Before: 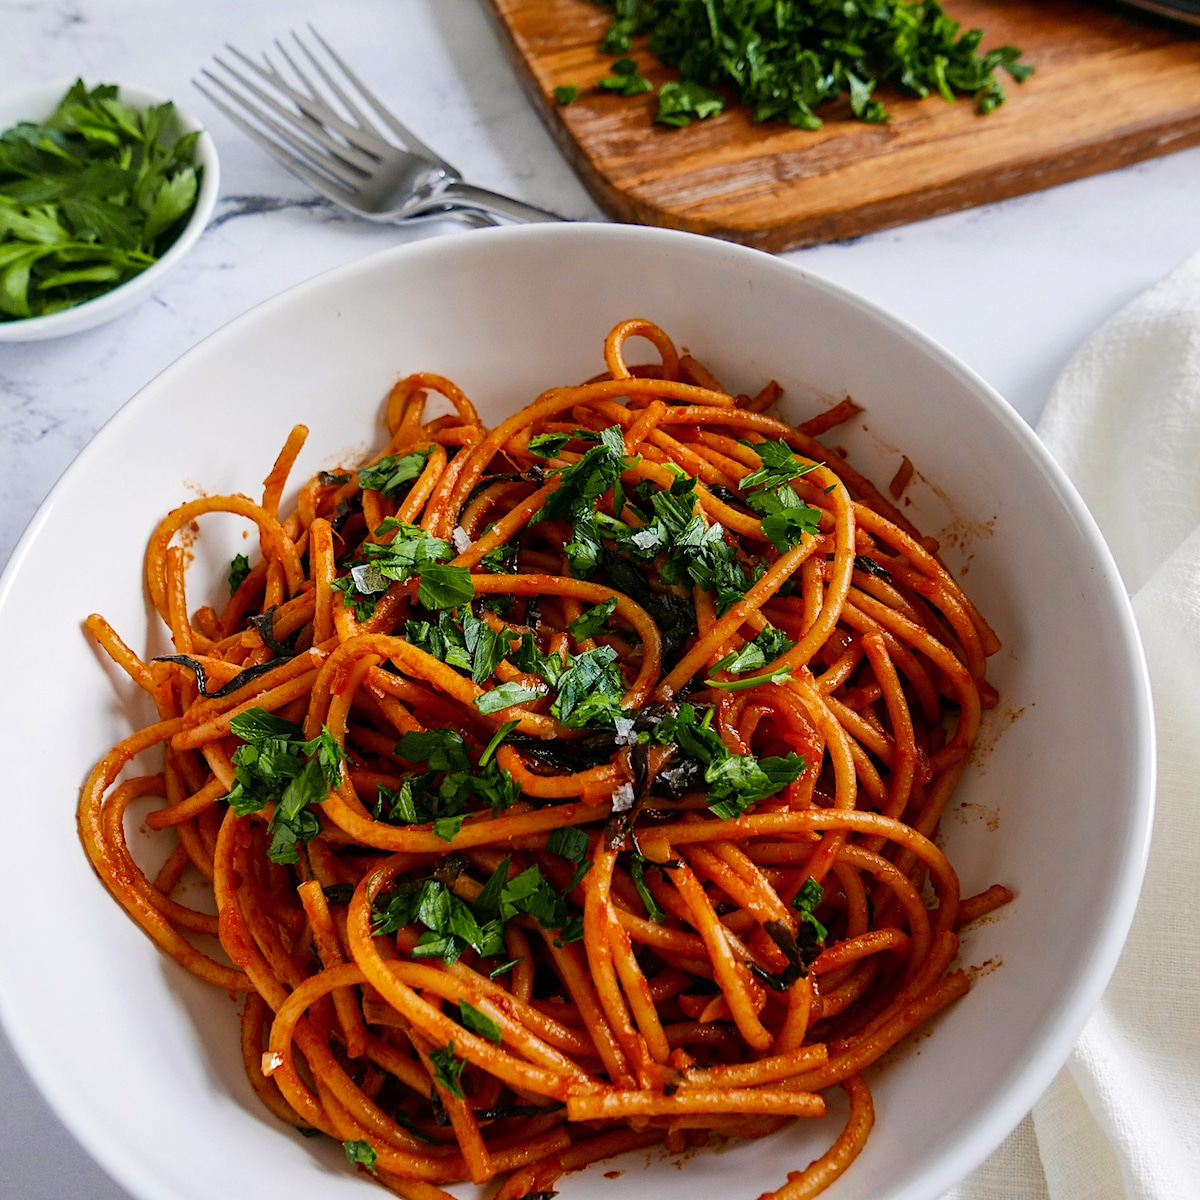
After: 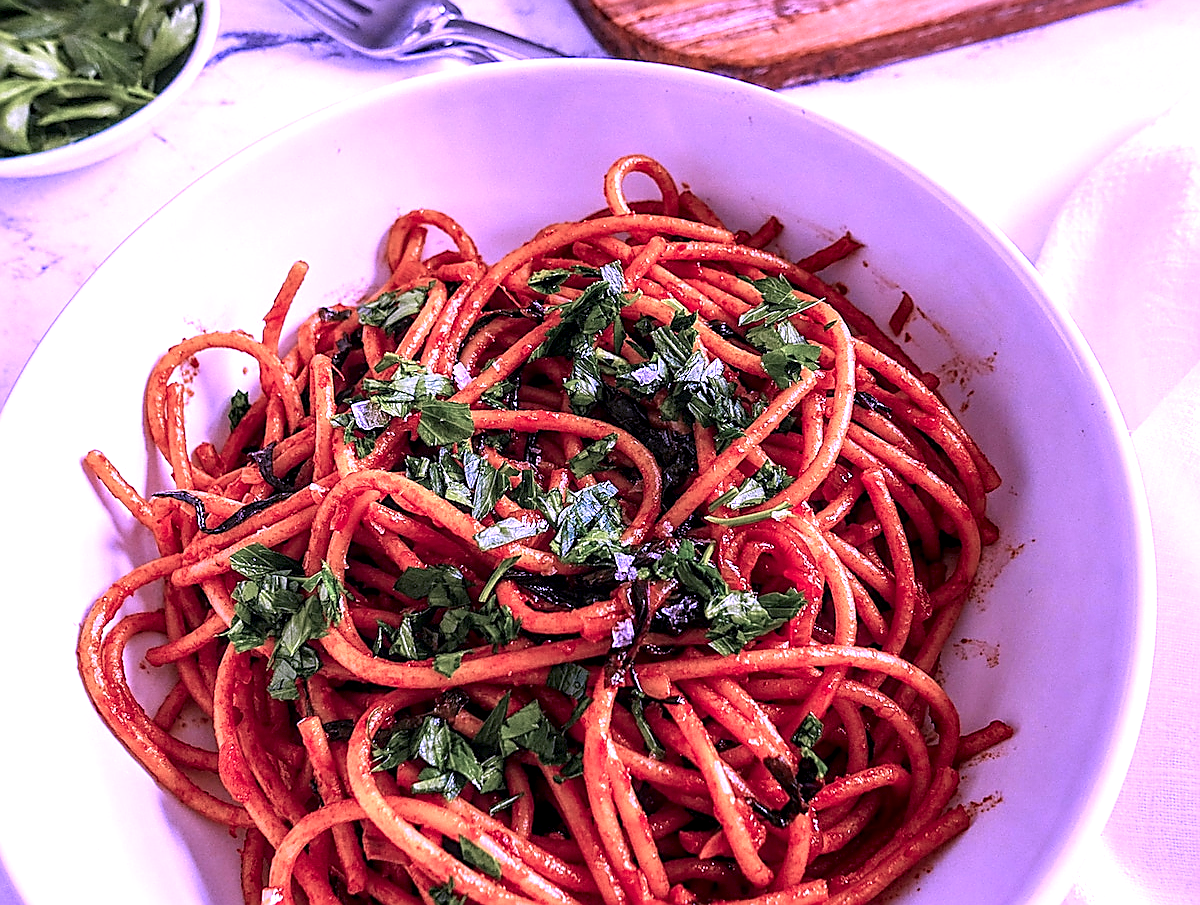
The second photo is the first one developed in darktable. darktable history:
color calibration: illuminant custom, x 0.379, y 0.48, temperature 4452.38 K
exposure: black level correction 0, exposure 0.696 EV, compensate highlight preservation false
crop: top 13.732%, bottom 10.828%
sharpen: radius 1.38, amount 1.237, threshold 0.631
local contrast: detail 144%
